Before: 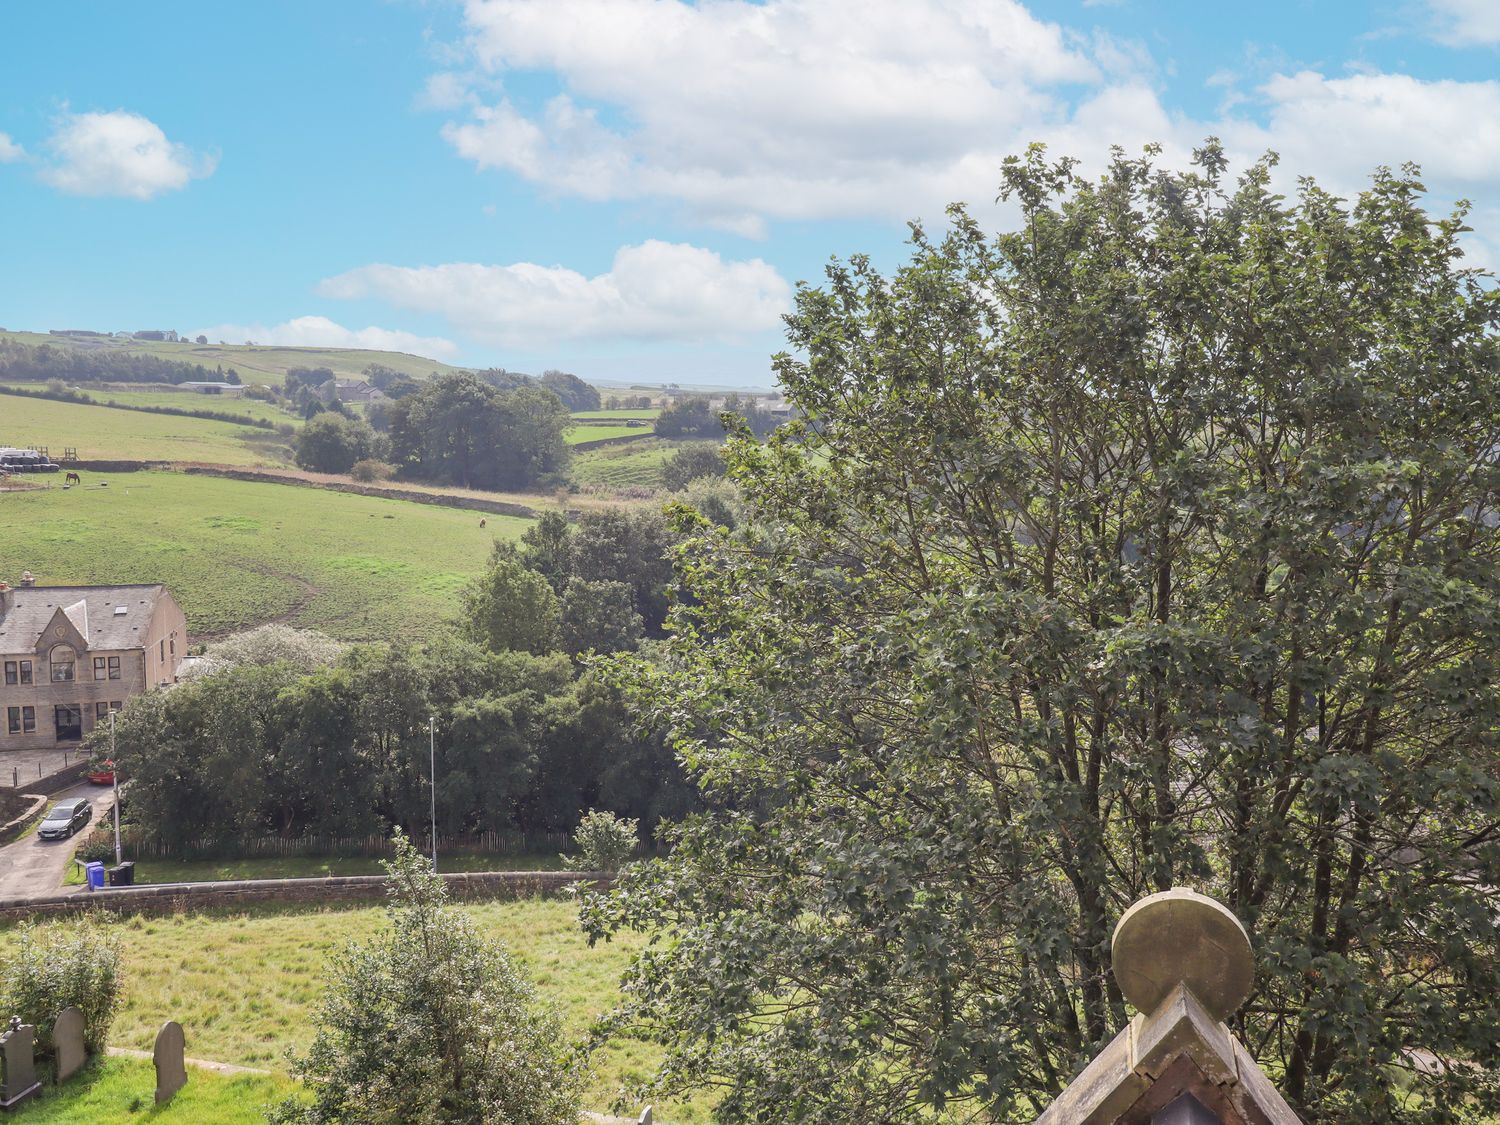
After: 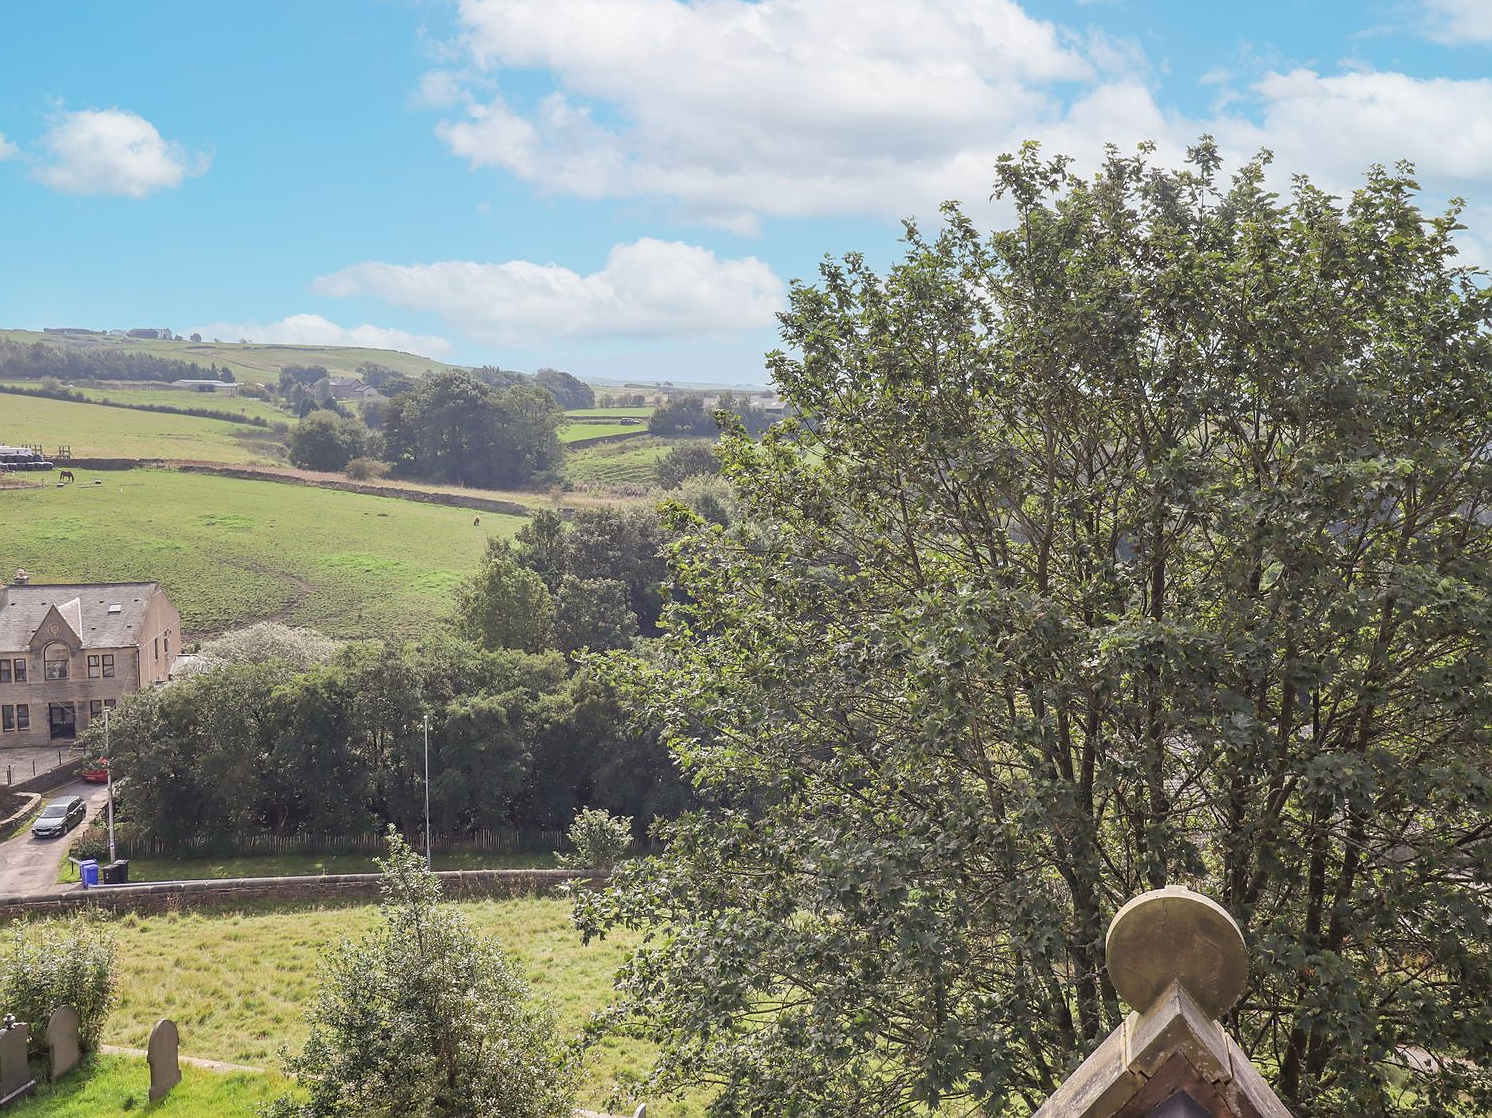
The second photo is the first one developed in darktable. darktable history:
crop and rotate: left 0.501%, top 0.247%, bottom 0.329%
sharpen: radius 1.022
